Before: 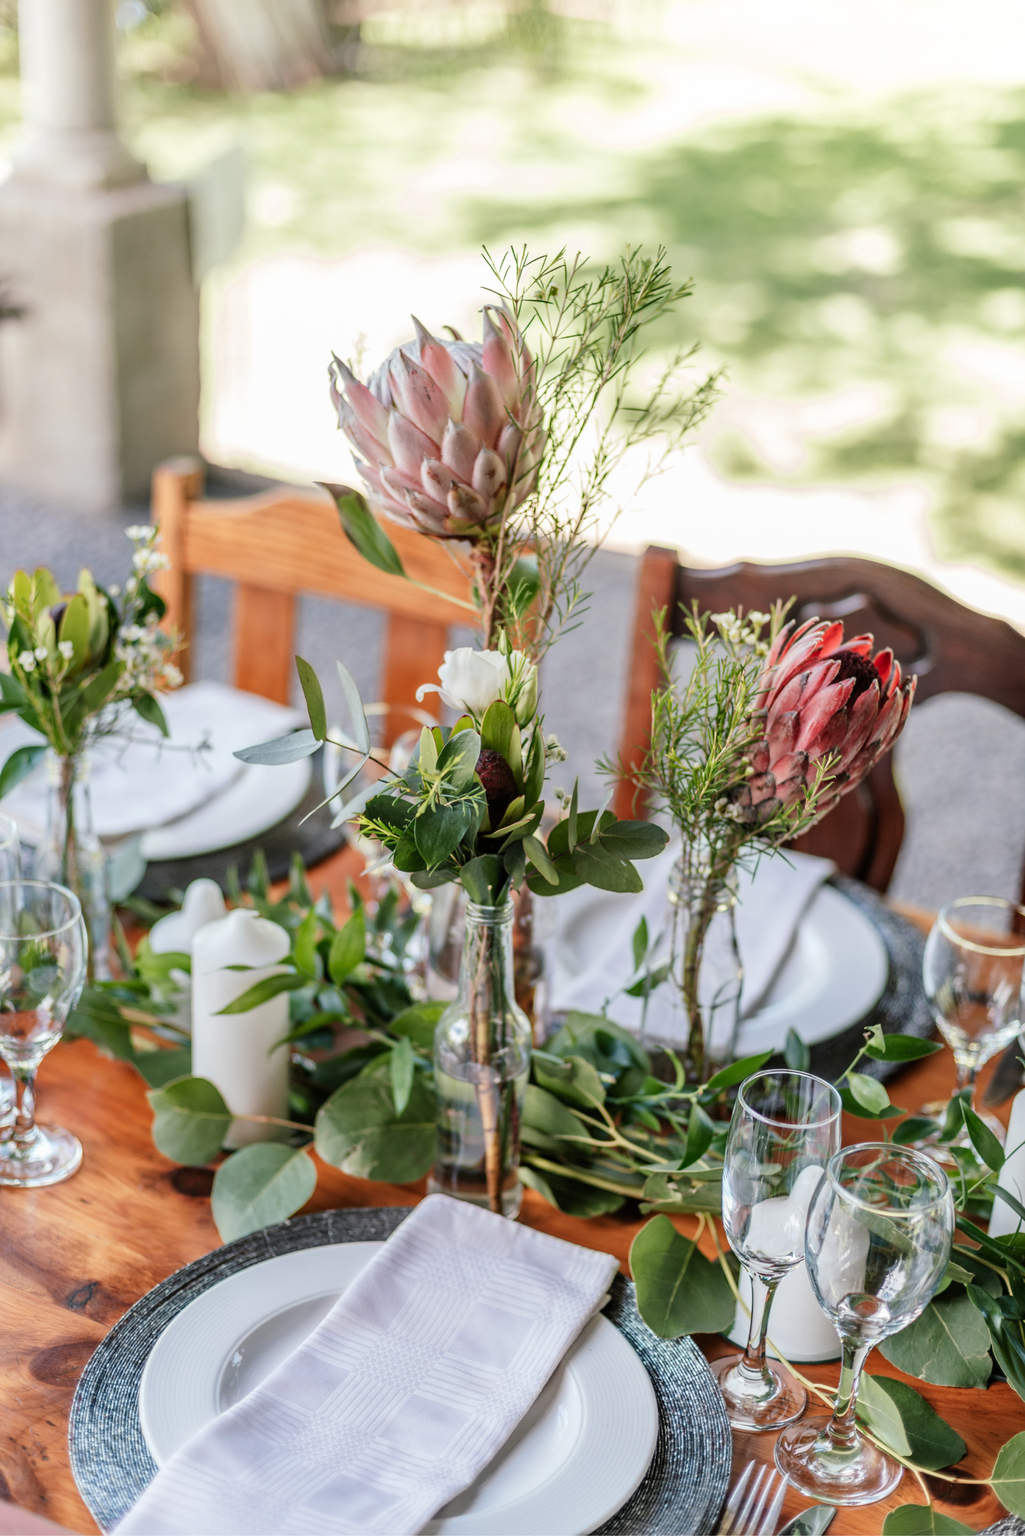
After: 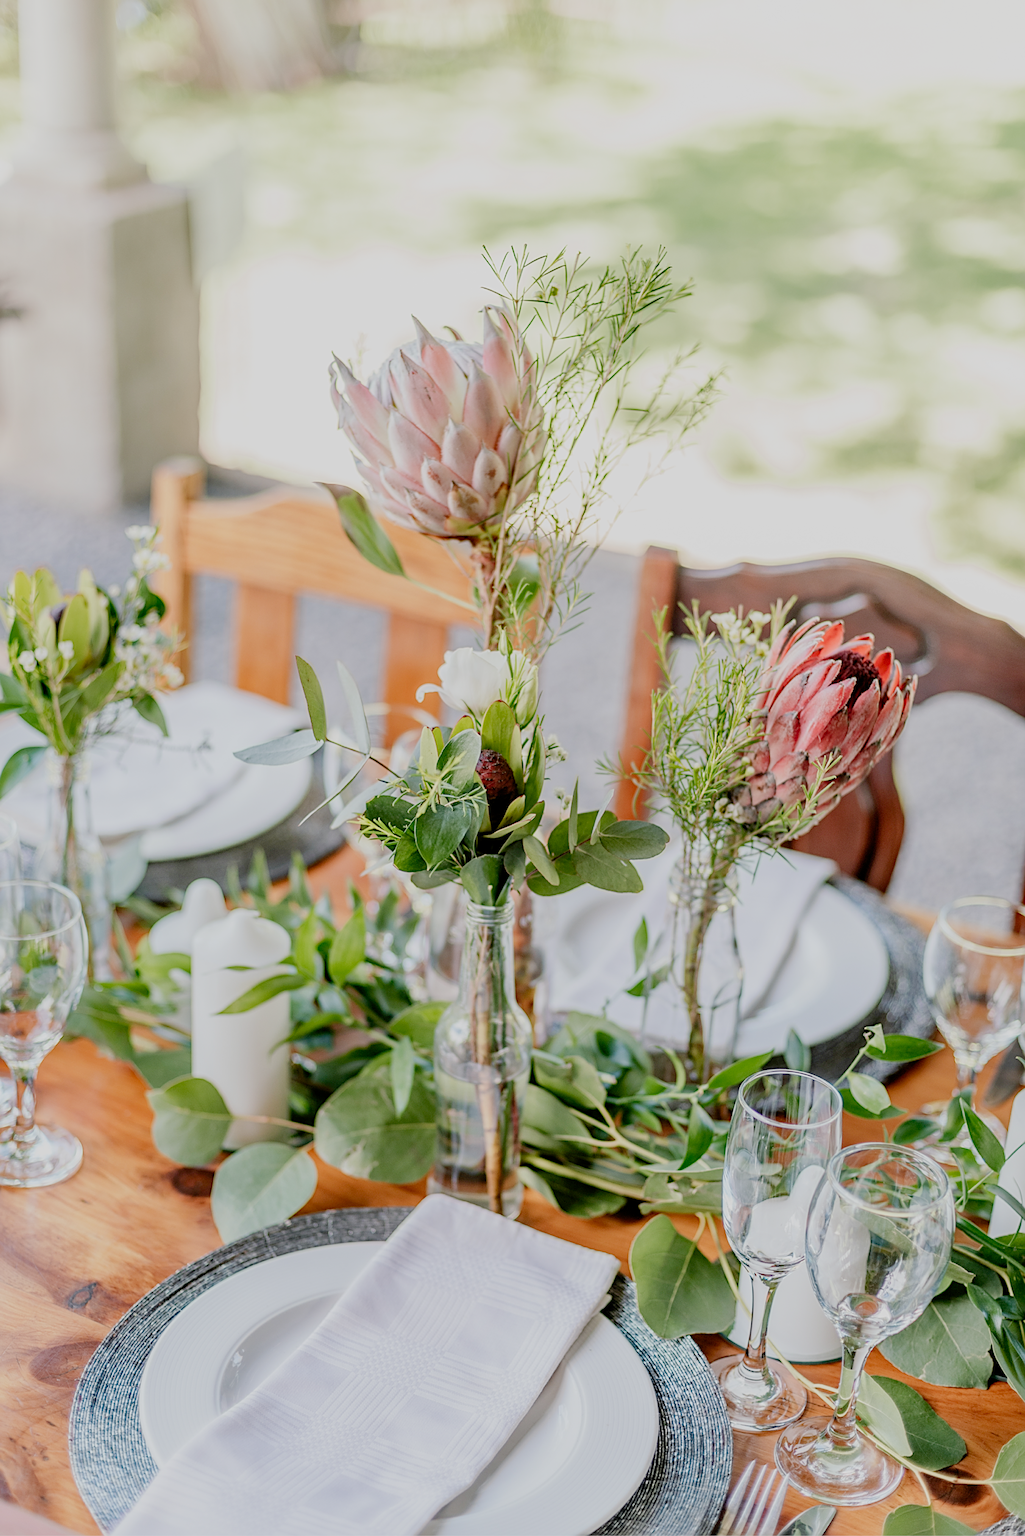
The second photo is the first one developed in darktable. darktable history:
sharpen: on, module defaults
exposure: black level correction 0, exposure 1.1 EV, compensate highlight preservation false
filmic rgb: black relative exposure -7 EV, white relative exposure 6 EV, threshold 3 EV, target black luminance 0%, hardness 2.73, latitude 61.22%, contrast 0.691, highlights saturation mix 10%, shadows ↔ highlights balance -0.073%, preserve chrominance no, color science v4 (2020), iterations of high-quality reconstruction 10, contrast in shadows soft, contrast in highlights soft, enable highlight reconstruction true
